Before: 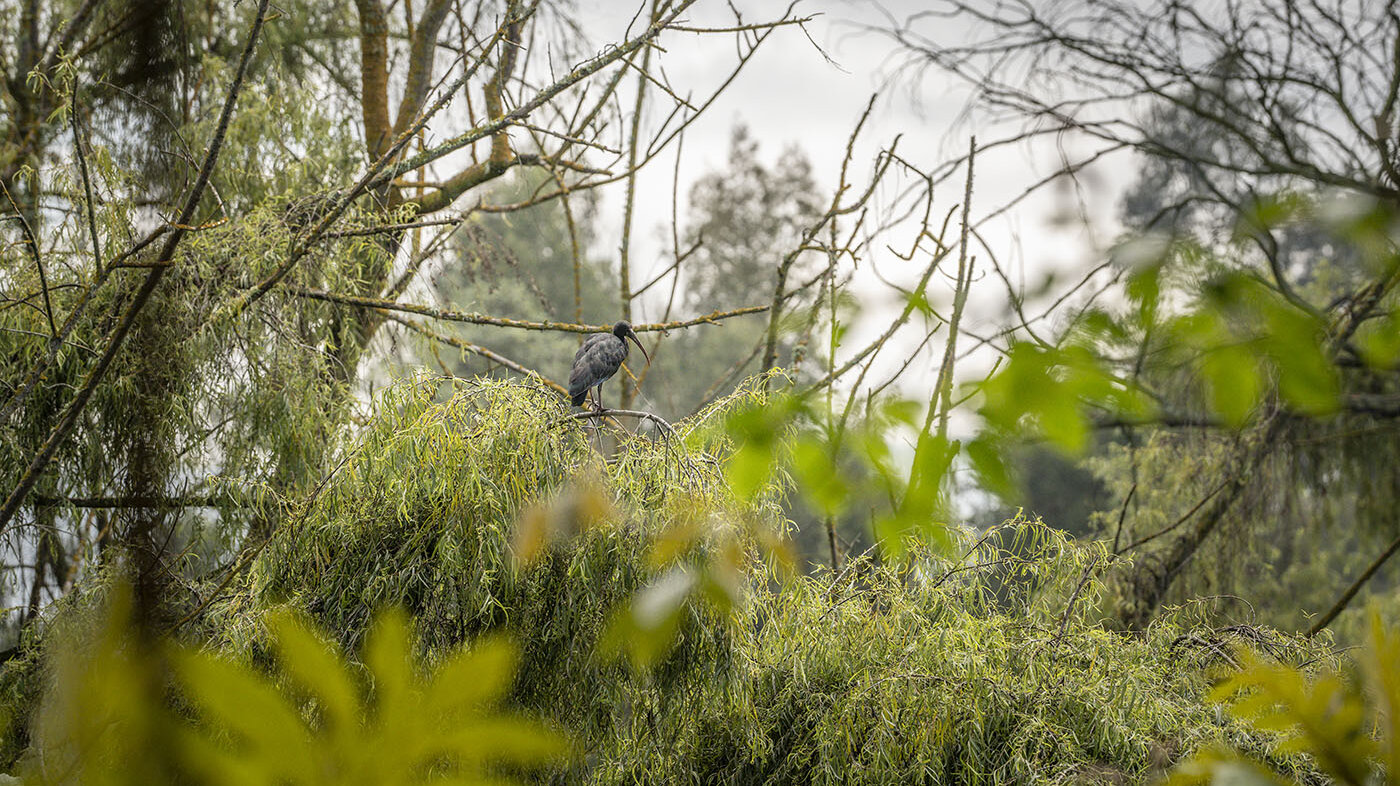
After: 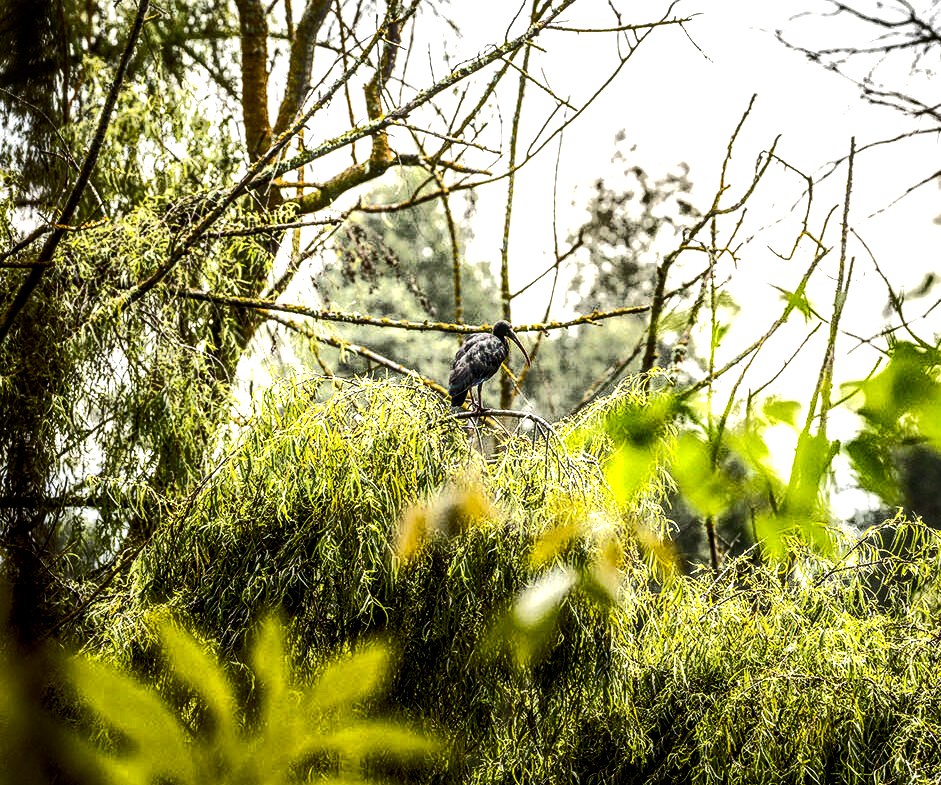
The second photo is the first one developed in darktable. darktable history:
tone equalizer: -8 EV -1.09 EV, -7 EV -1.01 EV, -6 EV -0.844 EV, -5 EV -0.542 EV, -3 EV 0.57 EV, -2 EV 0.848 EV, -1 EV 0.986 EV, +0 EV 1.06 EV
local contrast: detail 150%
crop and rotate: left 8.694%, right 24.03%
shadows and highlights: shadows 37.73, highlights -27.69, soften with gaussian
tone curve: curves: ch0 [(0, 0) (0.003, 0.006) (0.011, 0.011) (0.025, 0.02) (0.044, 0.032) (0.069, 0.035) (0.1, 0.046) (0.136, 0.063) (0.177, 0.089) (0.224, 0.12) (0.277, 0.16) (0.335, 0.206) (0.399, 0.268) (0.468, 0.359) (0.543, 0.466) (0.623, 0.582) (0.709, 0.722) (0.801, 0.808) (0.898, 0.886) (1, 1)], color space Lab, independent channels, preserve colors none
color balance rgb: shadows lift › chroma 2.06%, shadows lift › hue 49.67°, perceptual saturation grading › global saturation 20%, perceptual saturation grading › highlights -14.078%, perceptual saturation grading › shadows 49.746%, perceptual brilliance grading › highlights 3.881%, perceptual brilliance grading › mid-tones -17.288%, perceptual brilliance grading › shadows -41.639%, global vibrance 25.32%
